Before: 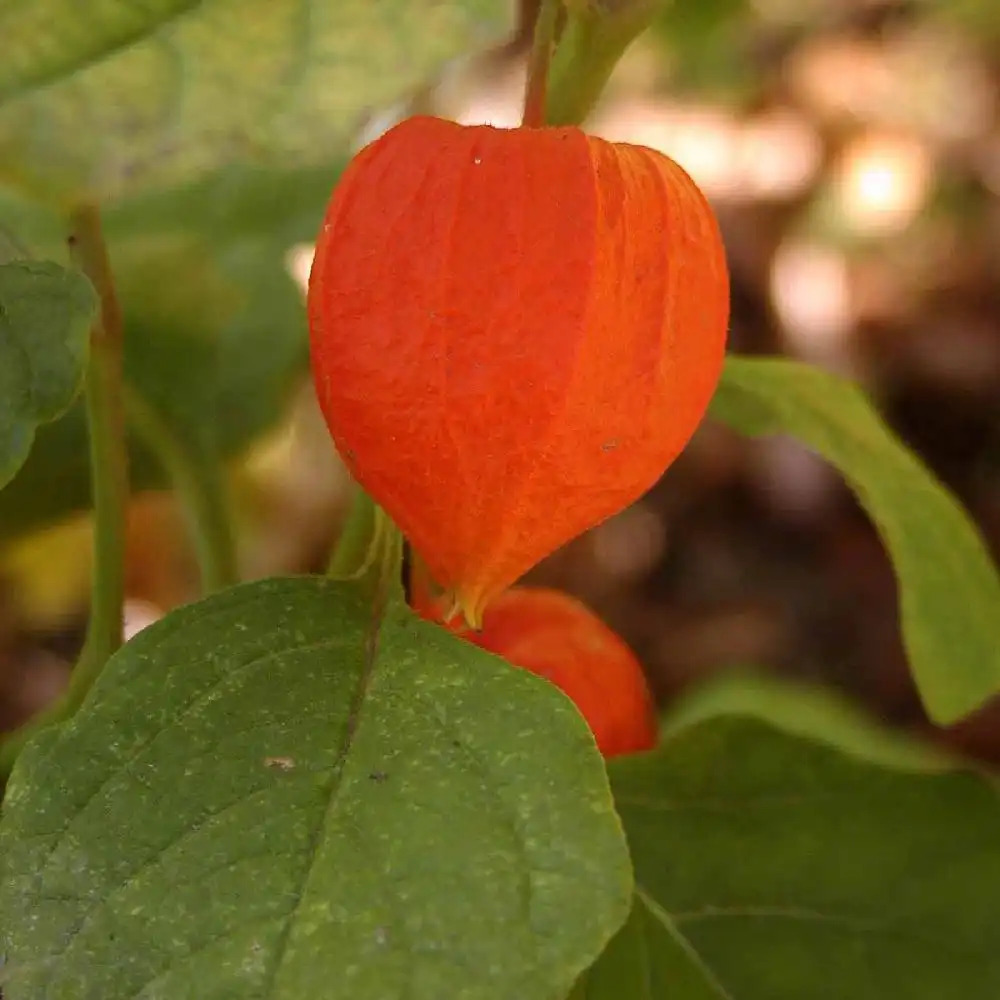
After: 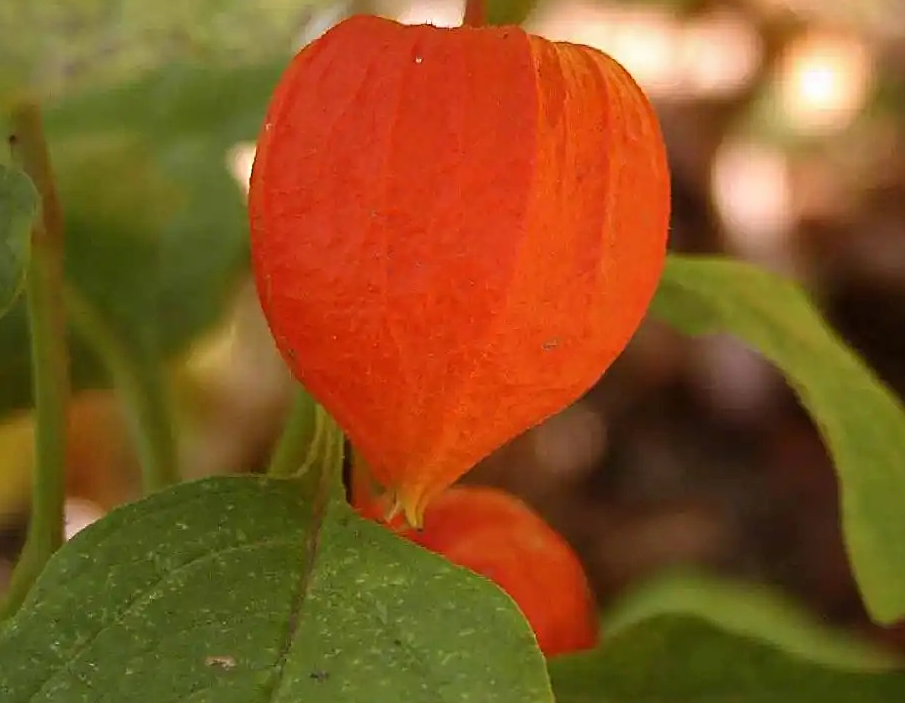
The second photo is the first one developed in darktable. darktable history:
crop: left 5.906%, top 10.183%, right 3.497%, bottom 19.476%
shadows and highlights: shadows 24.21, highlights -77.5, soften with gaussian
sharpen: on, module defaults
